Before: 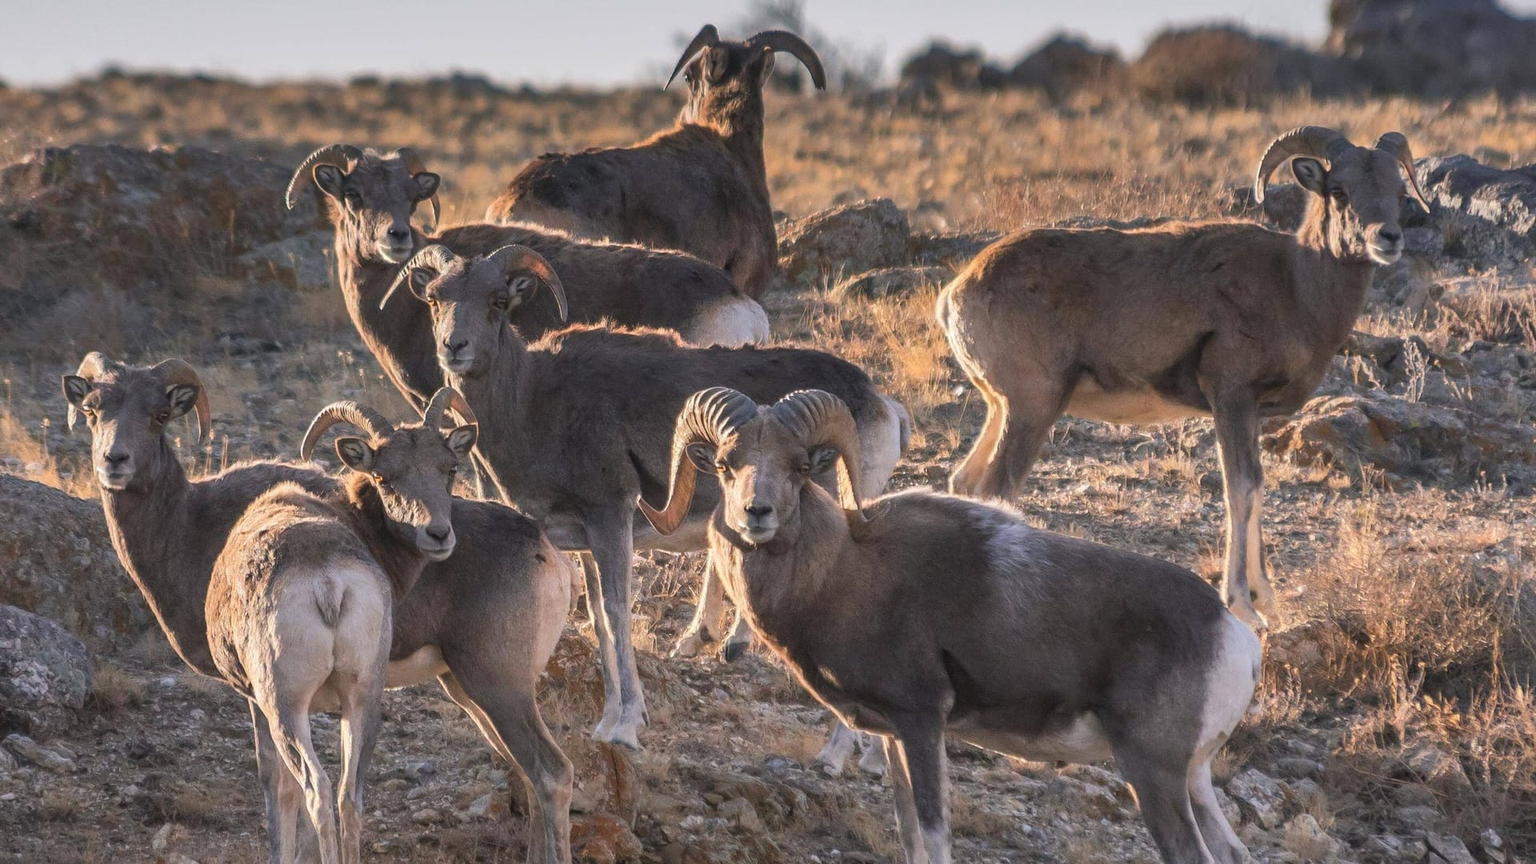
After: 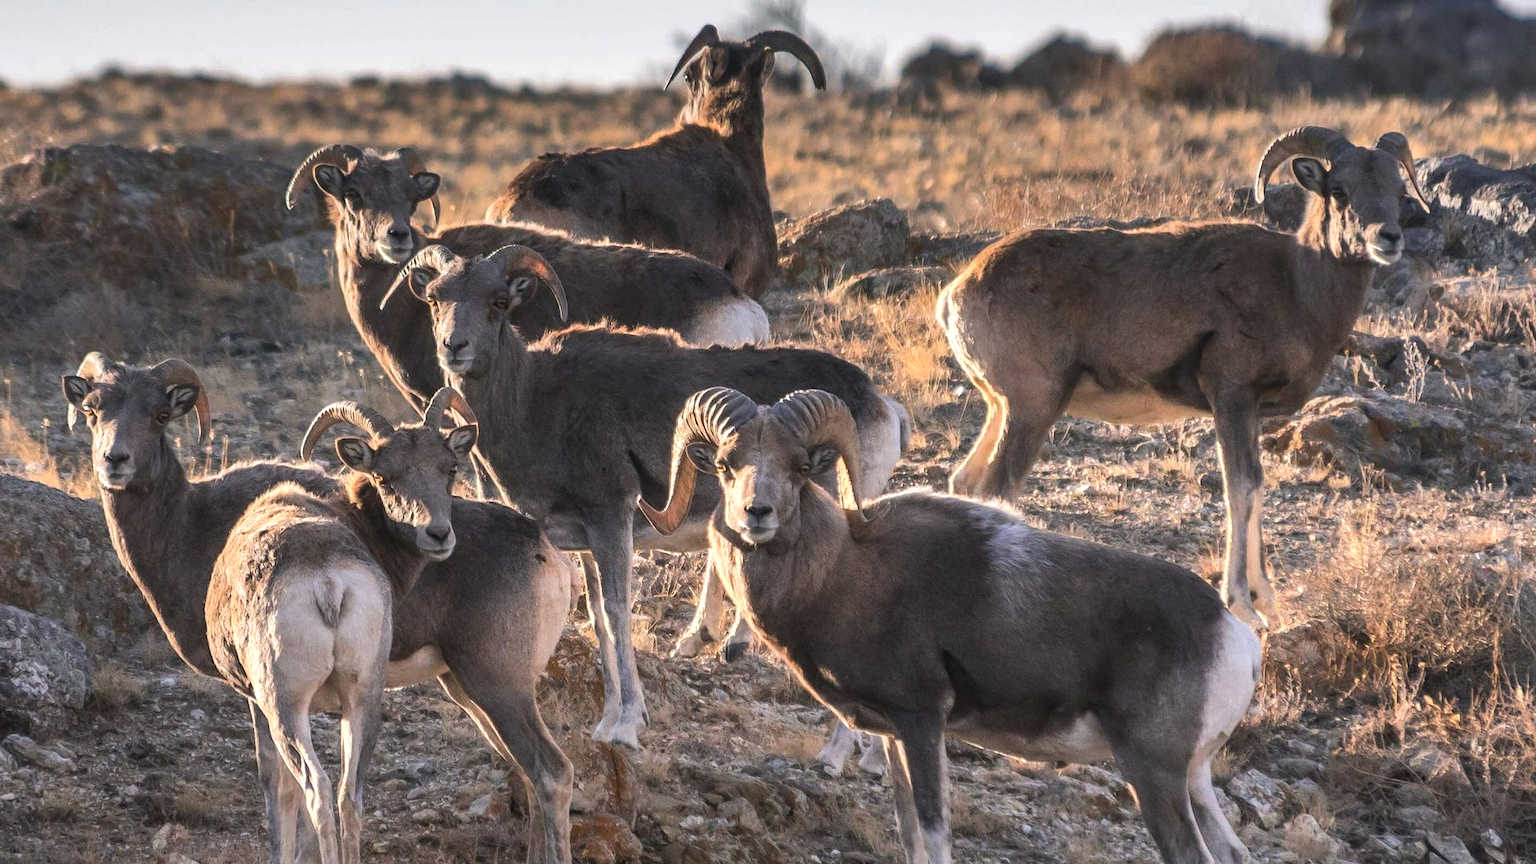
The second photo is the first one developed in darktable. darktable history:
tone equalizer: -8 EV -0.434 EV, -7 EV -0.378 EV, -6 EV -0.33 EV, -5 EV -0.204 EV, -3 EV 0.217 EV, -2 EV 0.304 EV, -1 EV 0.413 EV, +0 EV 0.429 EV, edges refinement/feathering 500, mask exposure compensation -1.57 EV, preserve details no
